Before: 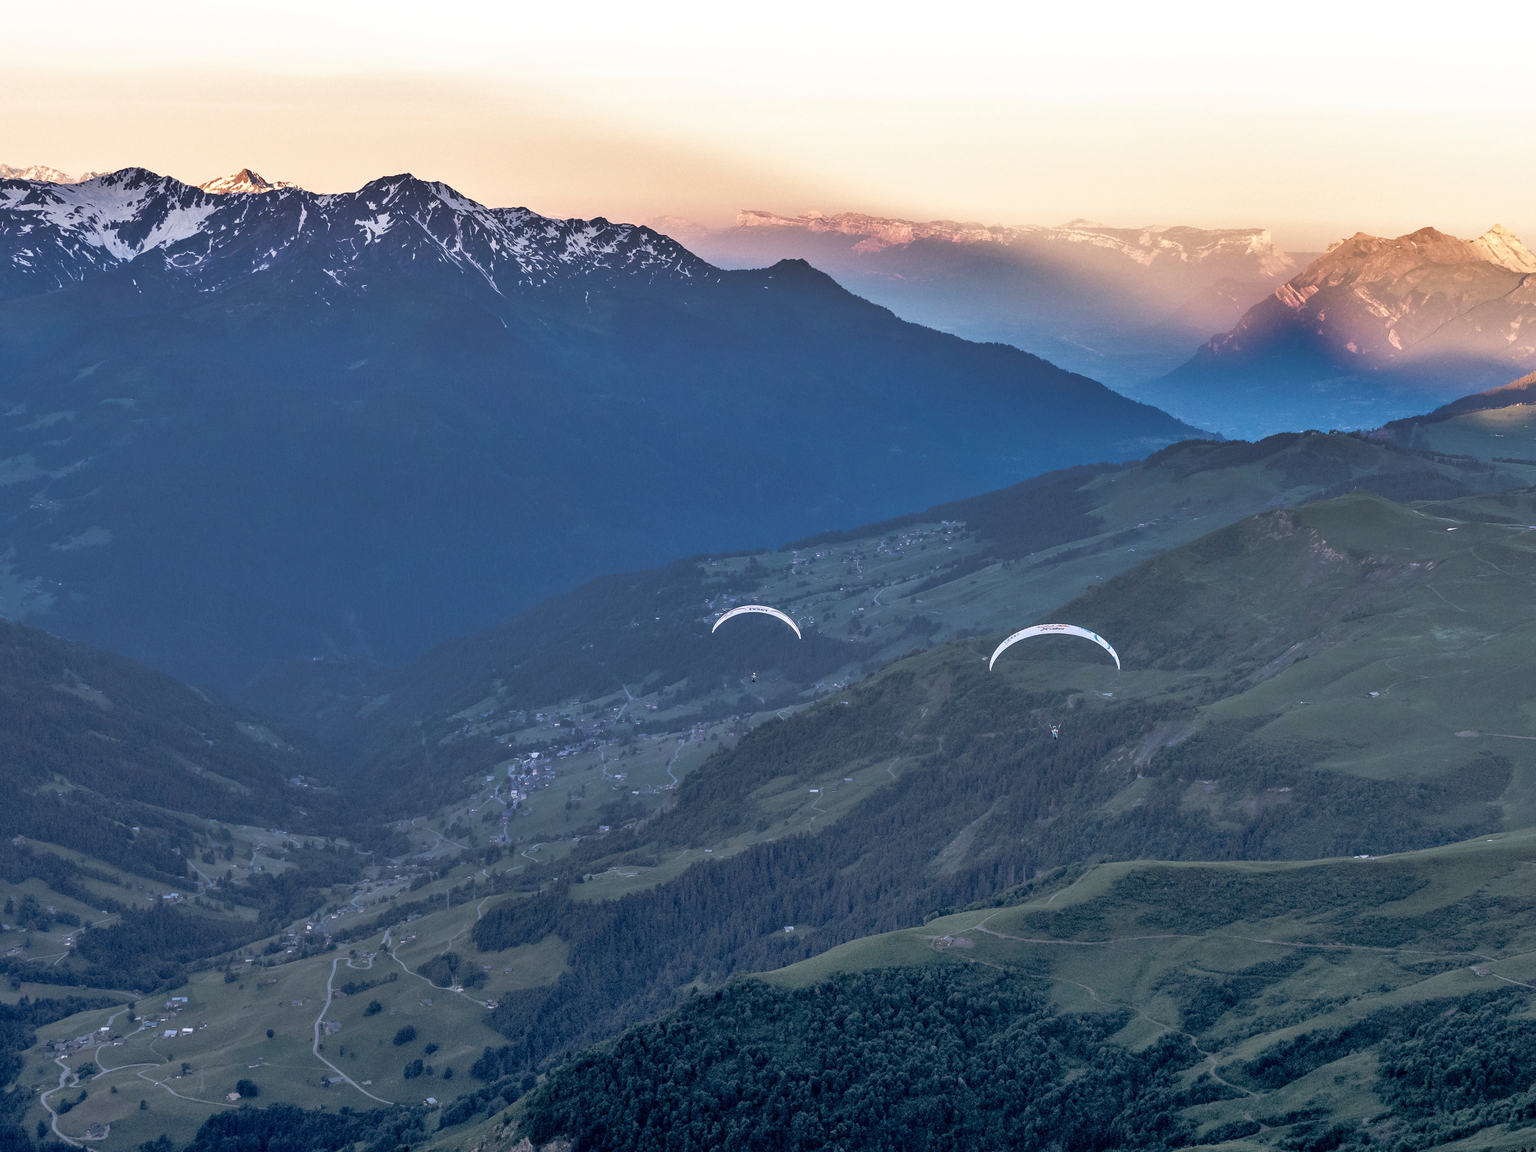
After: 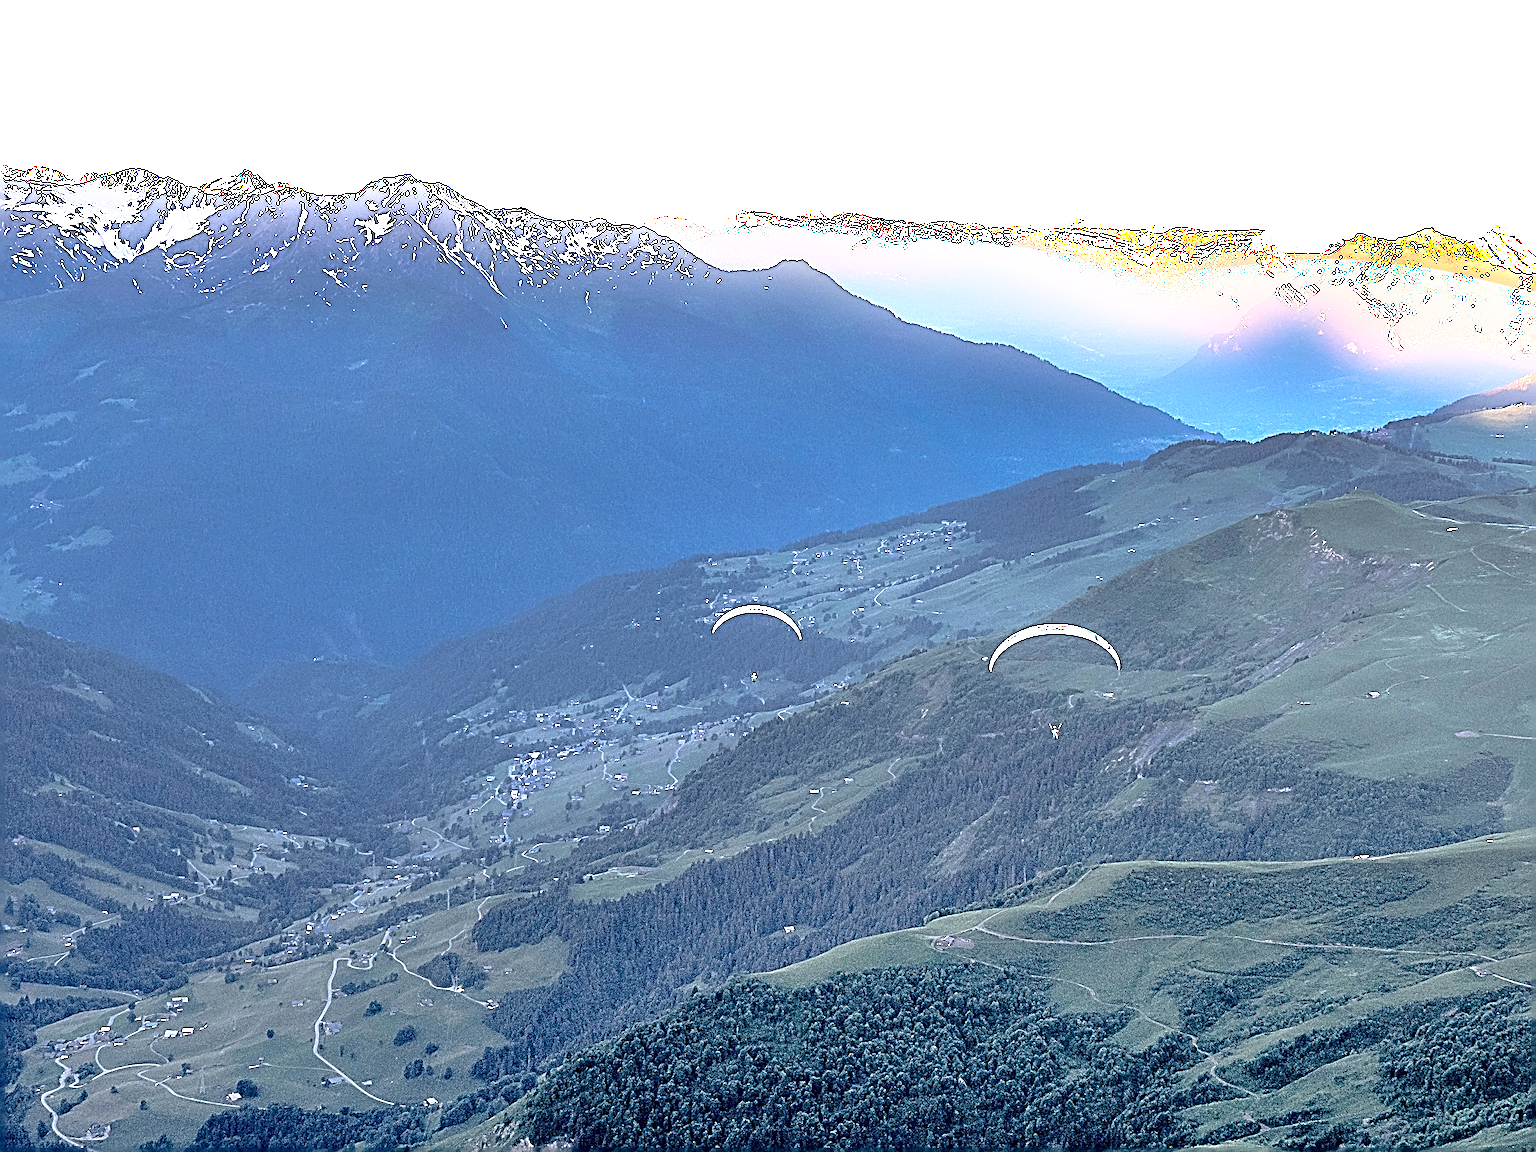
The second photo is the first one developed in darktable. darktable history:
exposure: exposure 1.25 EV, compensate exposure bias true, compensate highlight preservation false
shadows and highlights: shadows -21.3, highlights 100, soften with gaussian
sharpen: radius 4.001, amount 2
